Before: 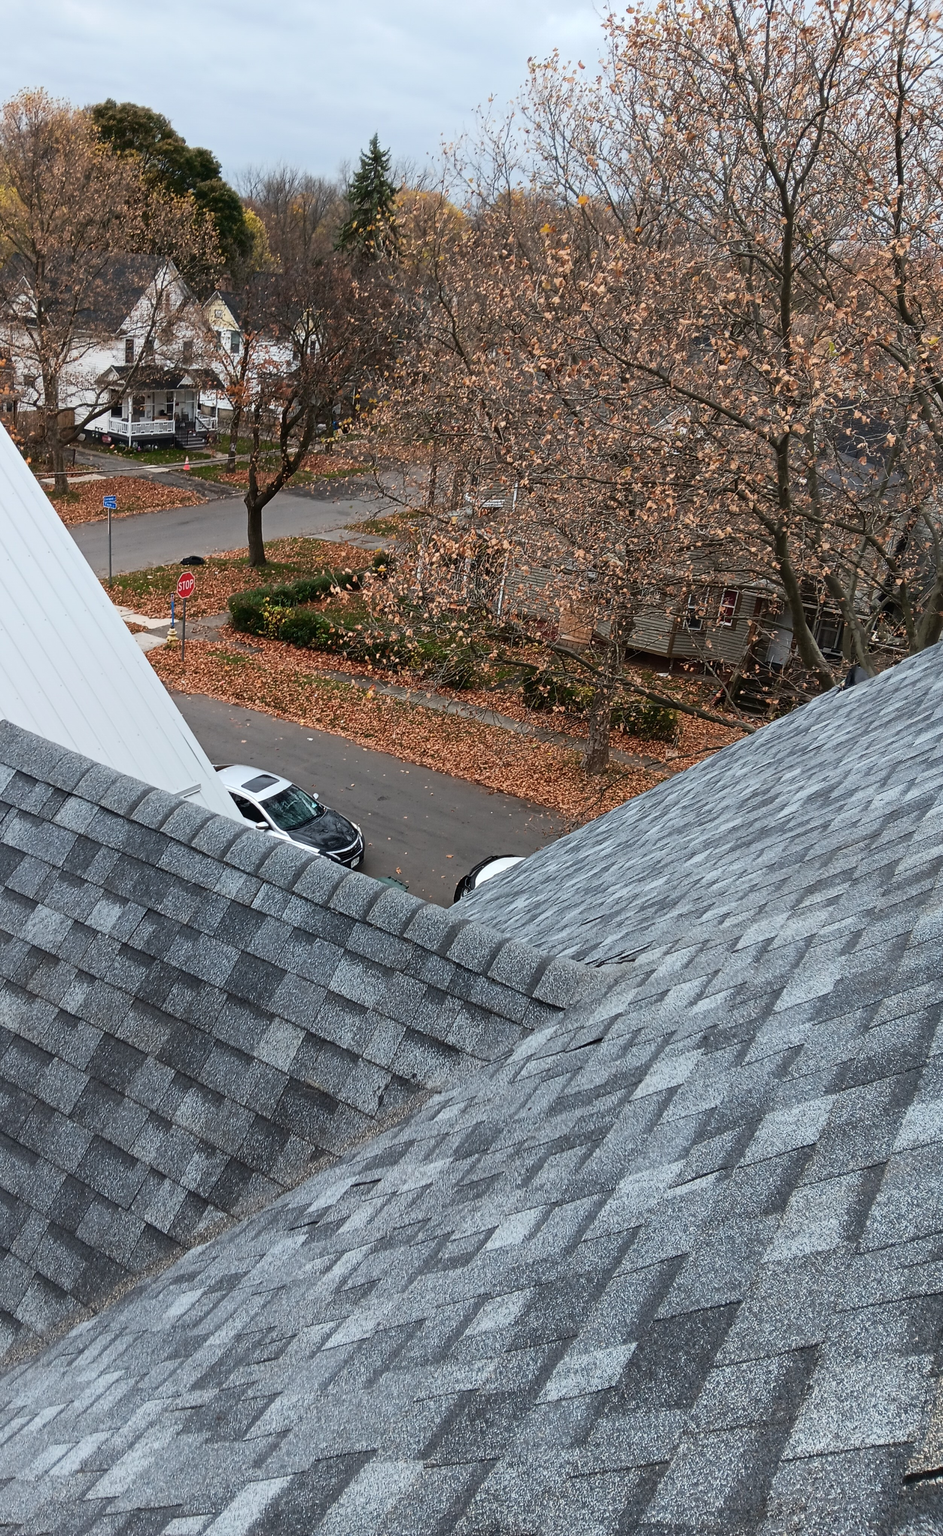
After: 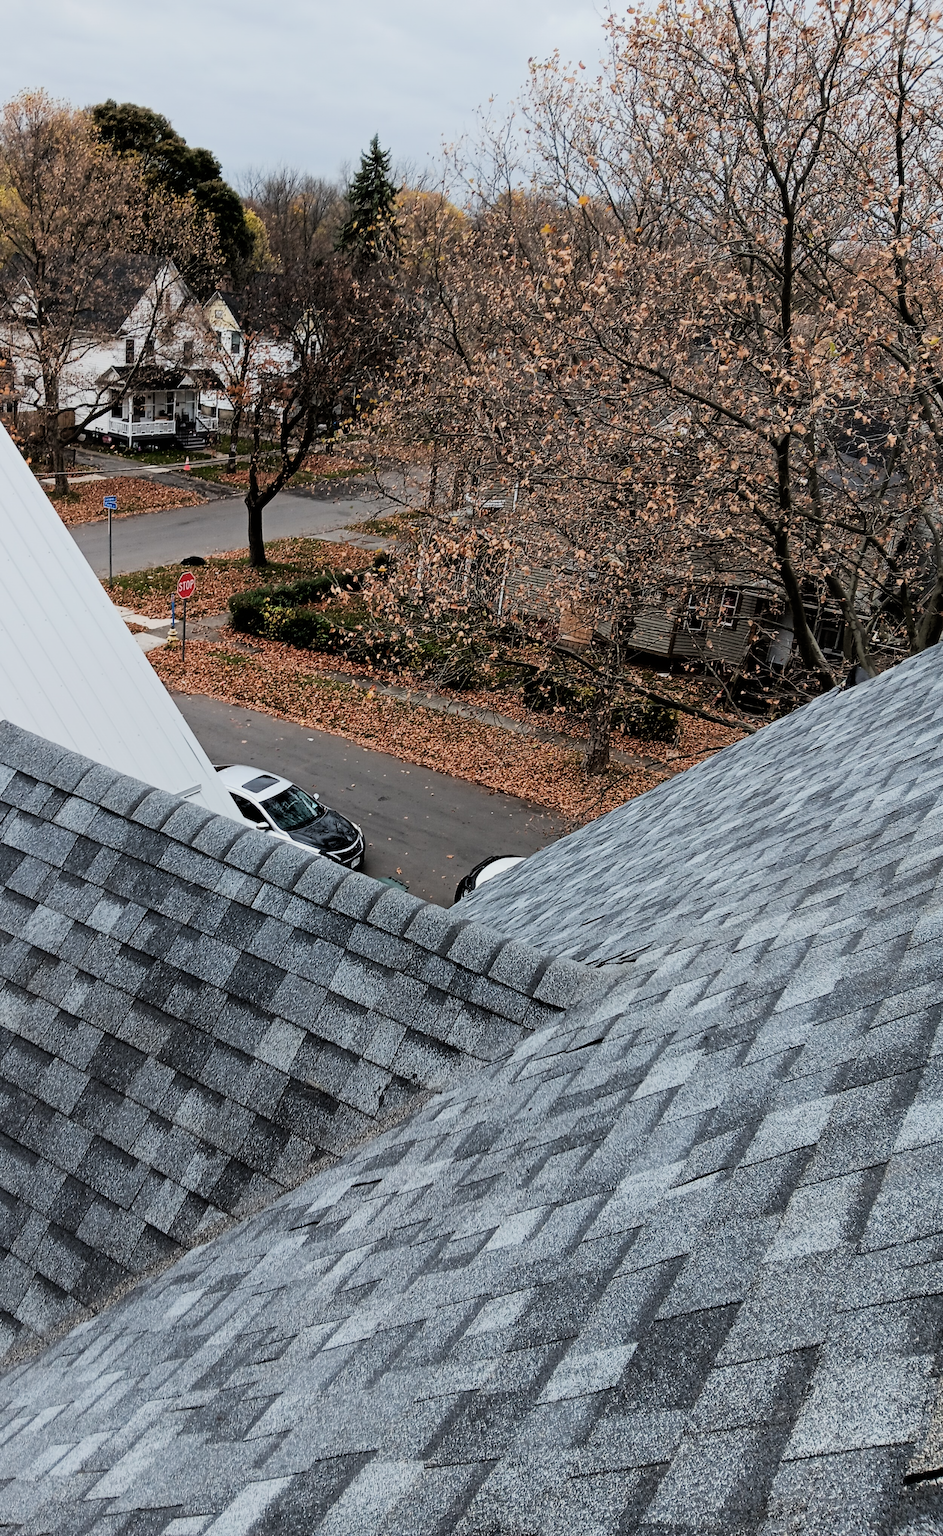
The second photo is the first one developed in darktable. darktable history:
filmic rgb: black relative exposure -5.06 EV, white relative exposure 3.52 EV, threshold 2.95 EV, hardness 3.18, contrast 1.197, highlights saturation mix -49.61%, enable highlight reconstruction true
